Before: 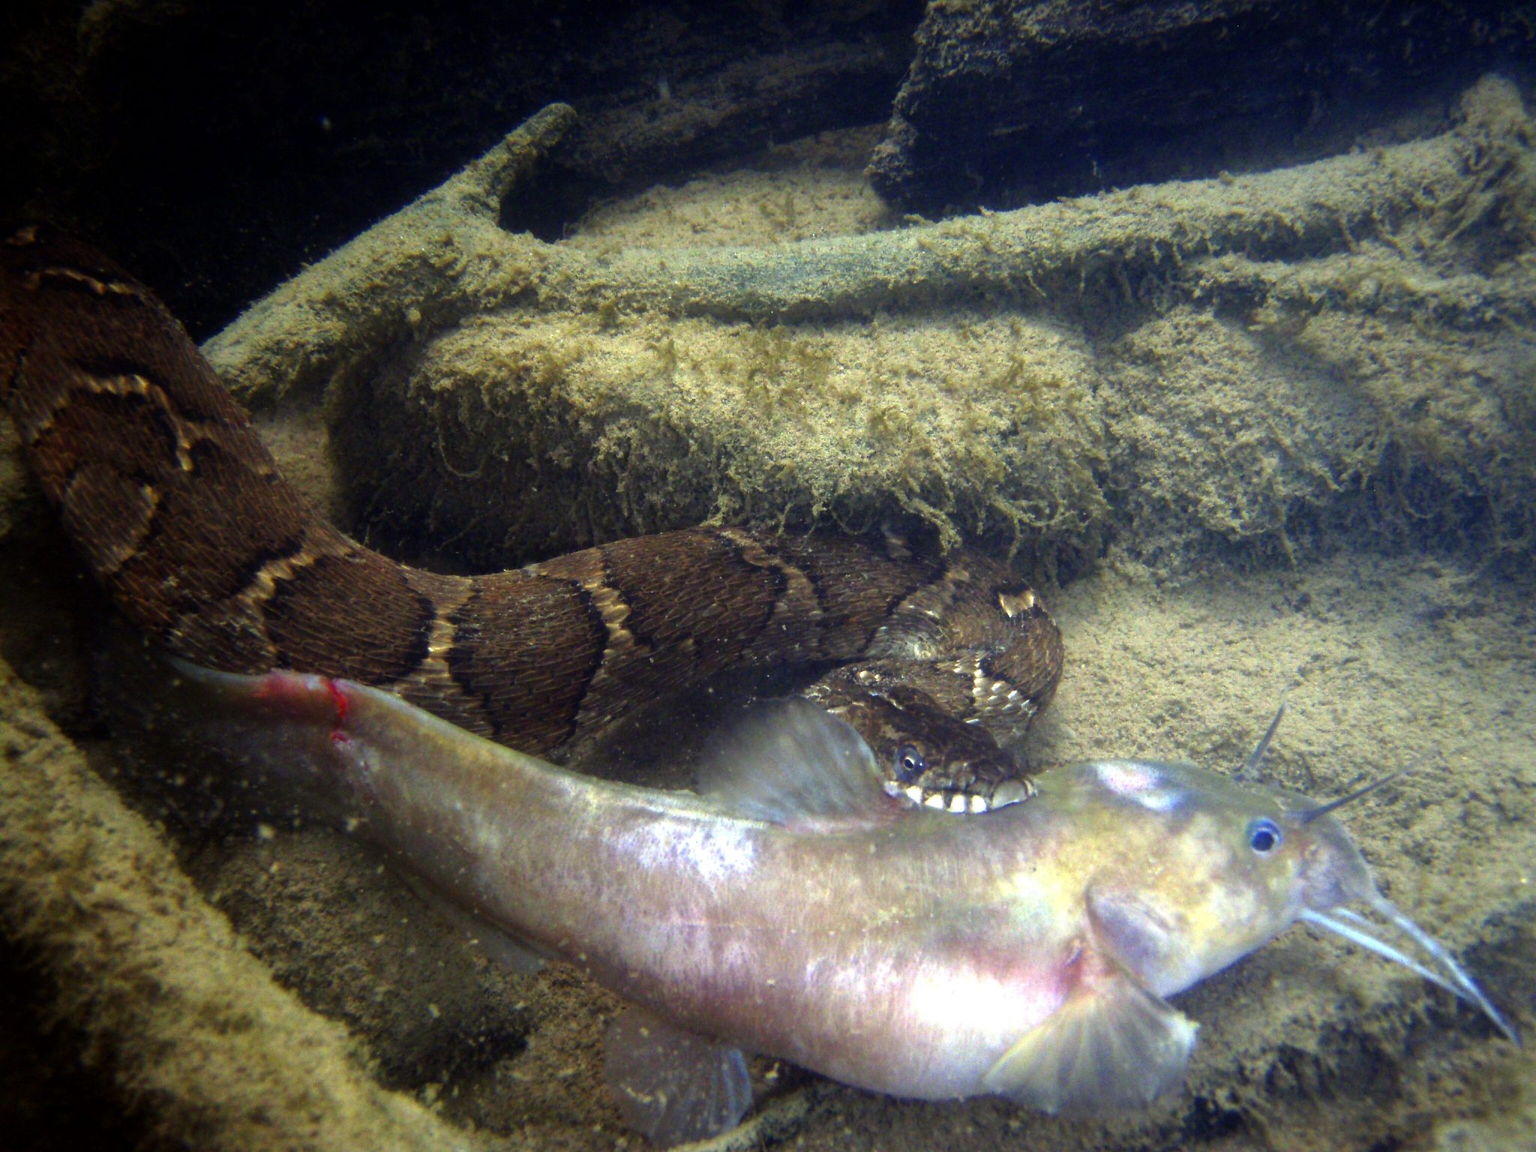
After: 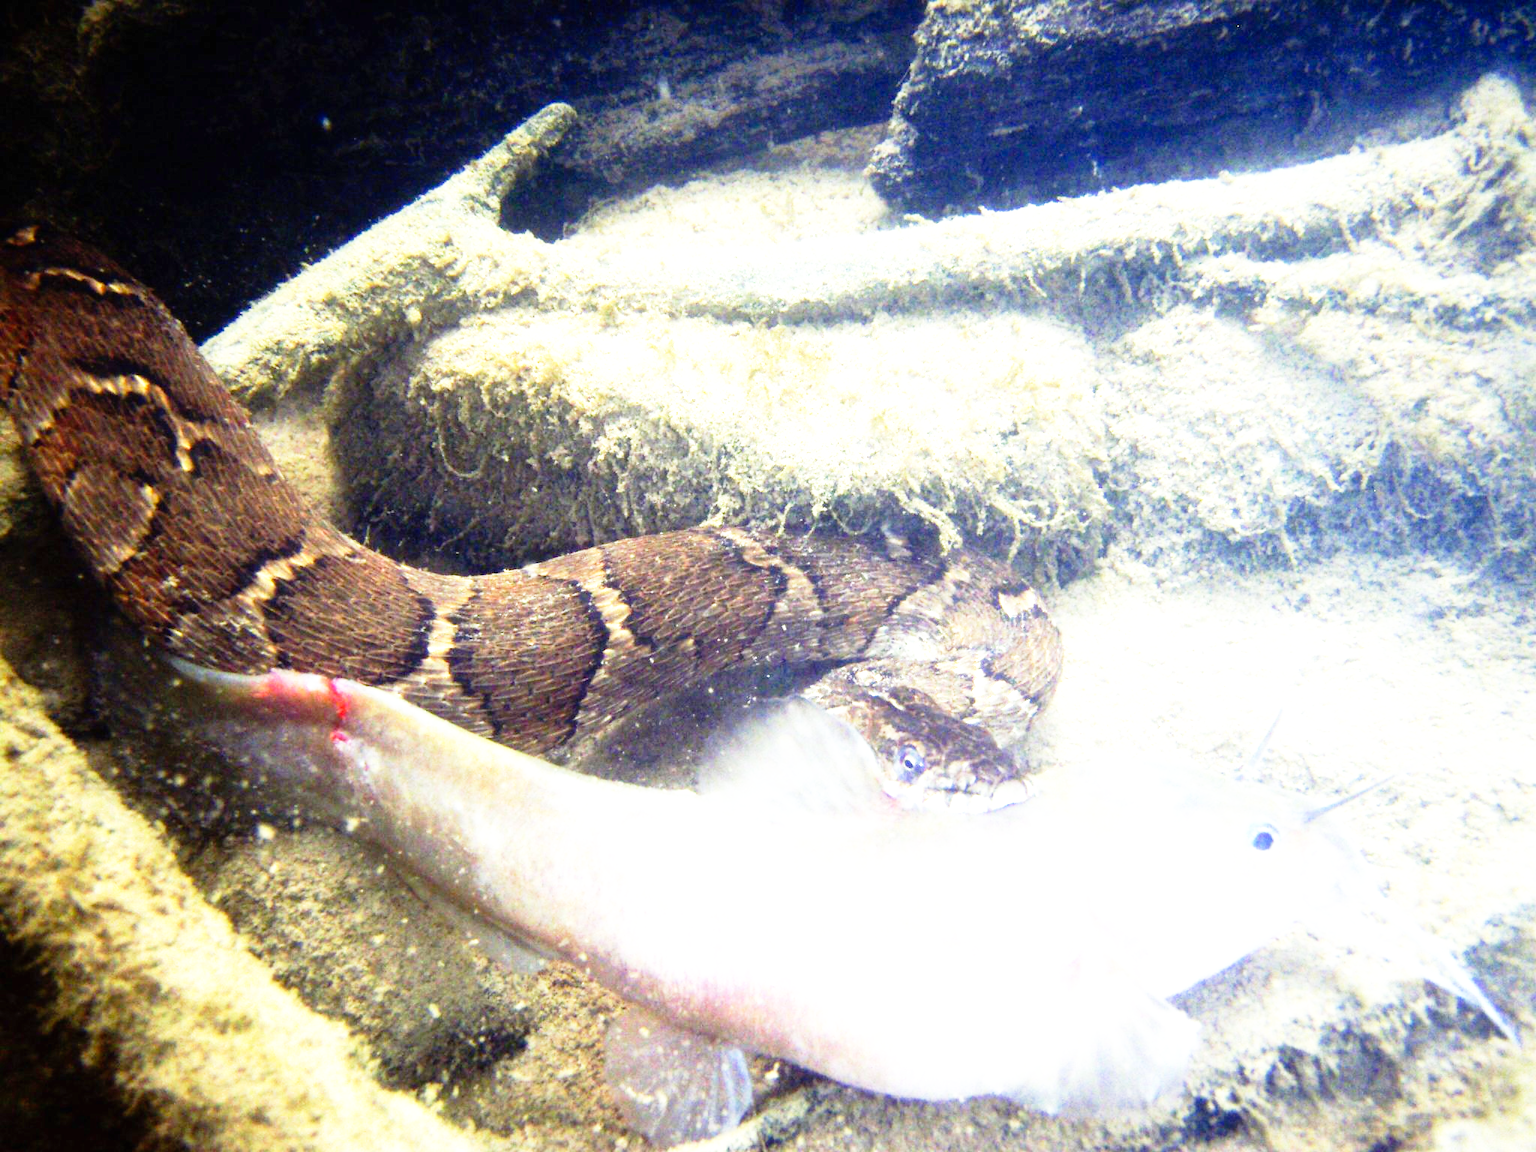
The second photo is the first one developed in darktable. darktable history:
exposure: black level correction 0, exposure 1.741 EV, compensate exposure bias true, compensate highlight preservation false
base curve: curves: ch0 [(0, 0) (0.012, 0.01) (0.073, 0.168) (0.31, 0.711) (0.645, 0.957) (1, 1)], preserve colors none
